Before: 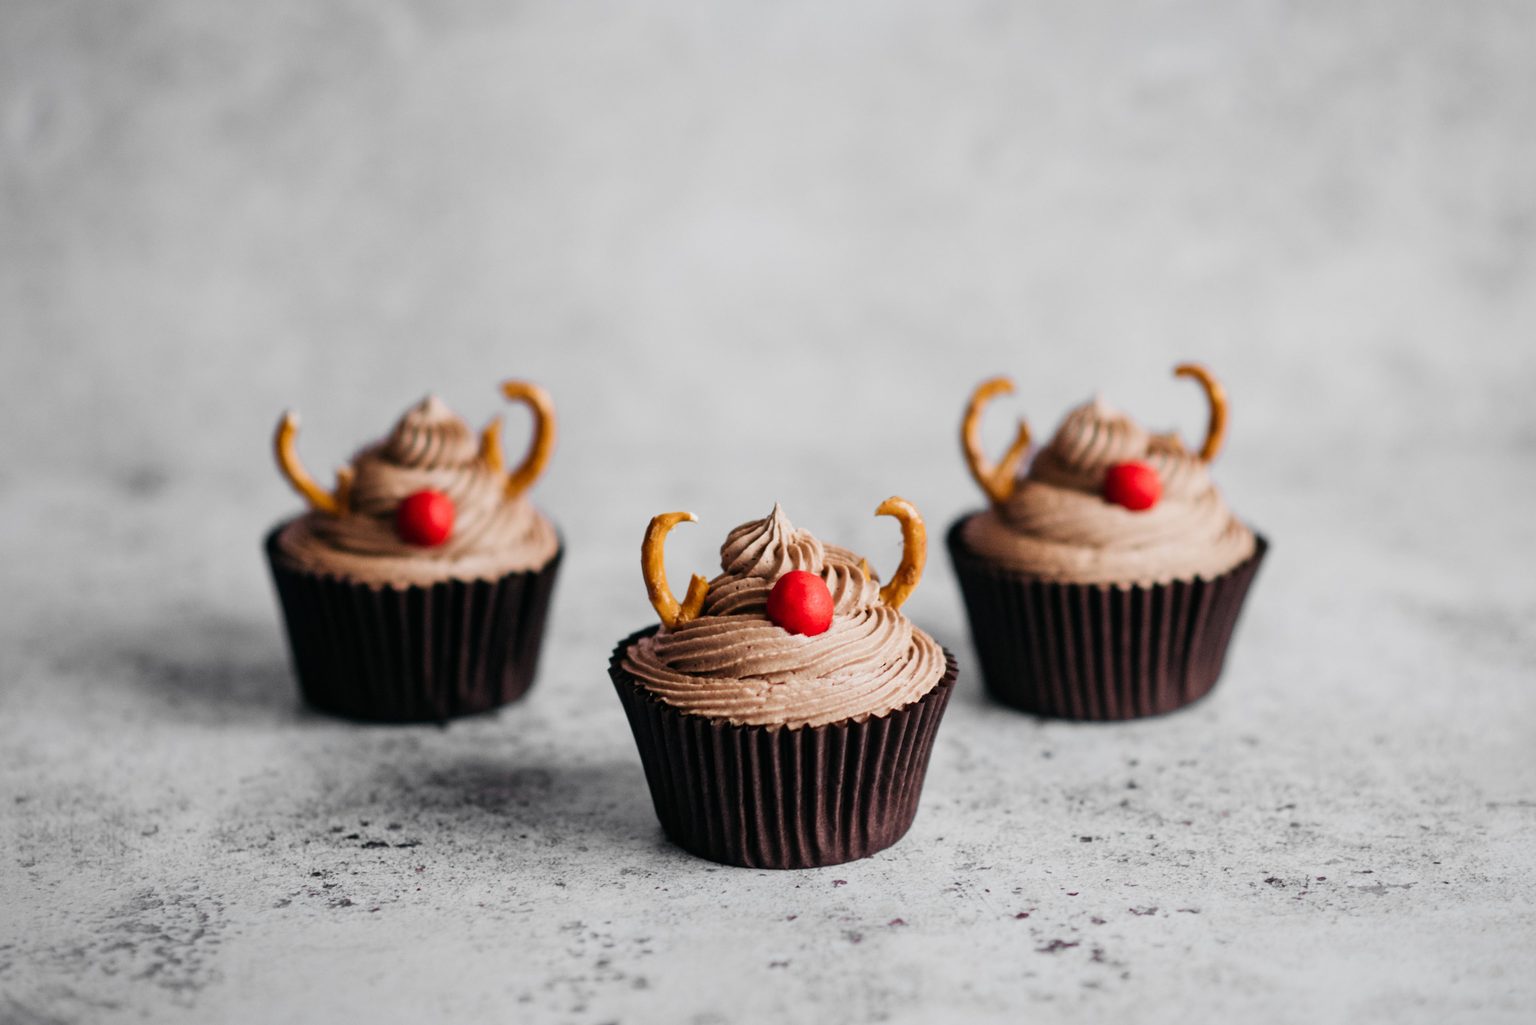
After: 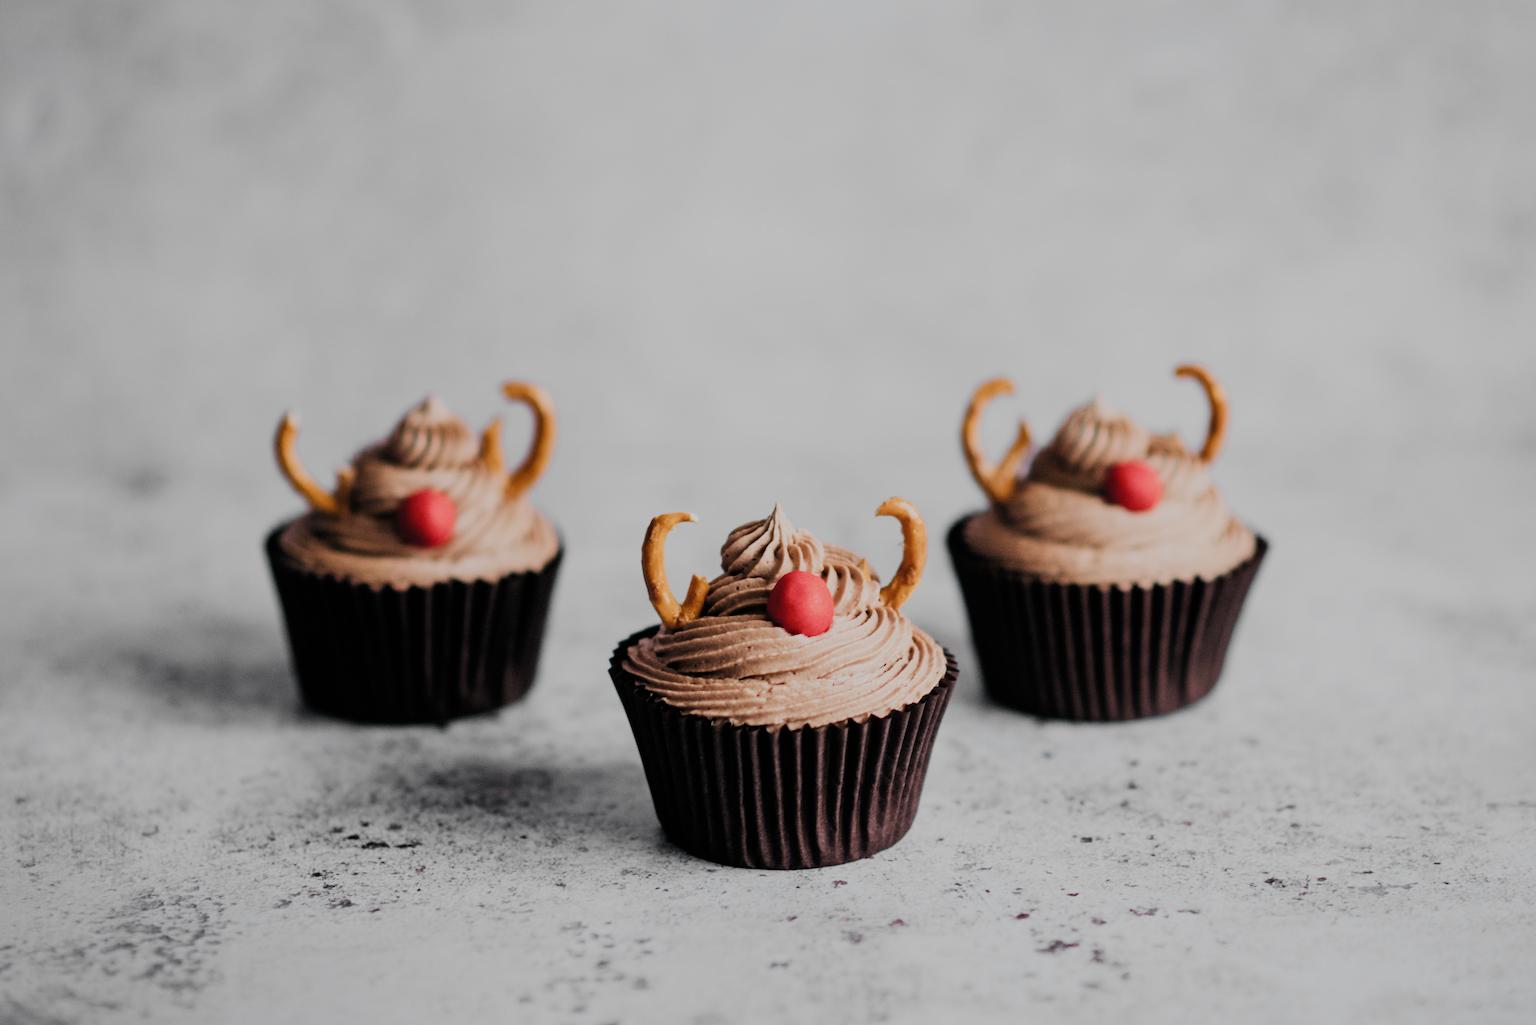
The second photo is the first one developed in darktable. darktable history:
filmic rgb: black relative exposure -7.65 EV, white relative exposure 4.56 EV, threshold 2.96 EV, hardness 3.61, contrast 1.059, color science v5 (2021), contrast in shadows safe, contrast in highlights safe, enable highlight reconstruction true
